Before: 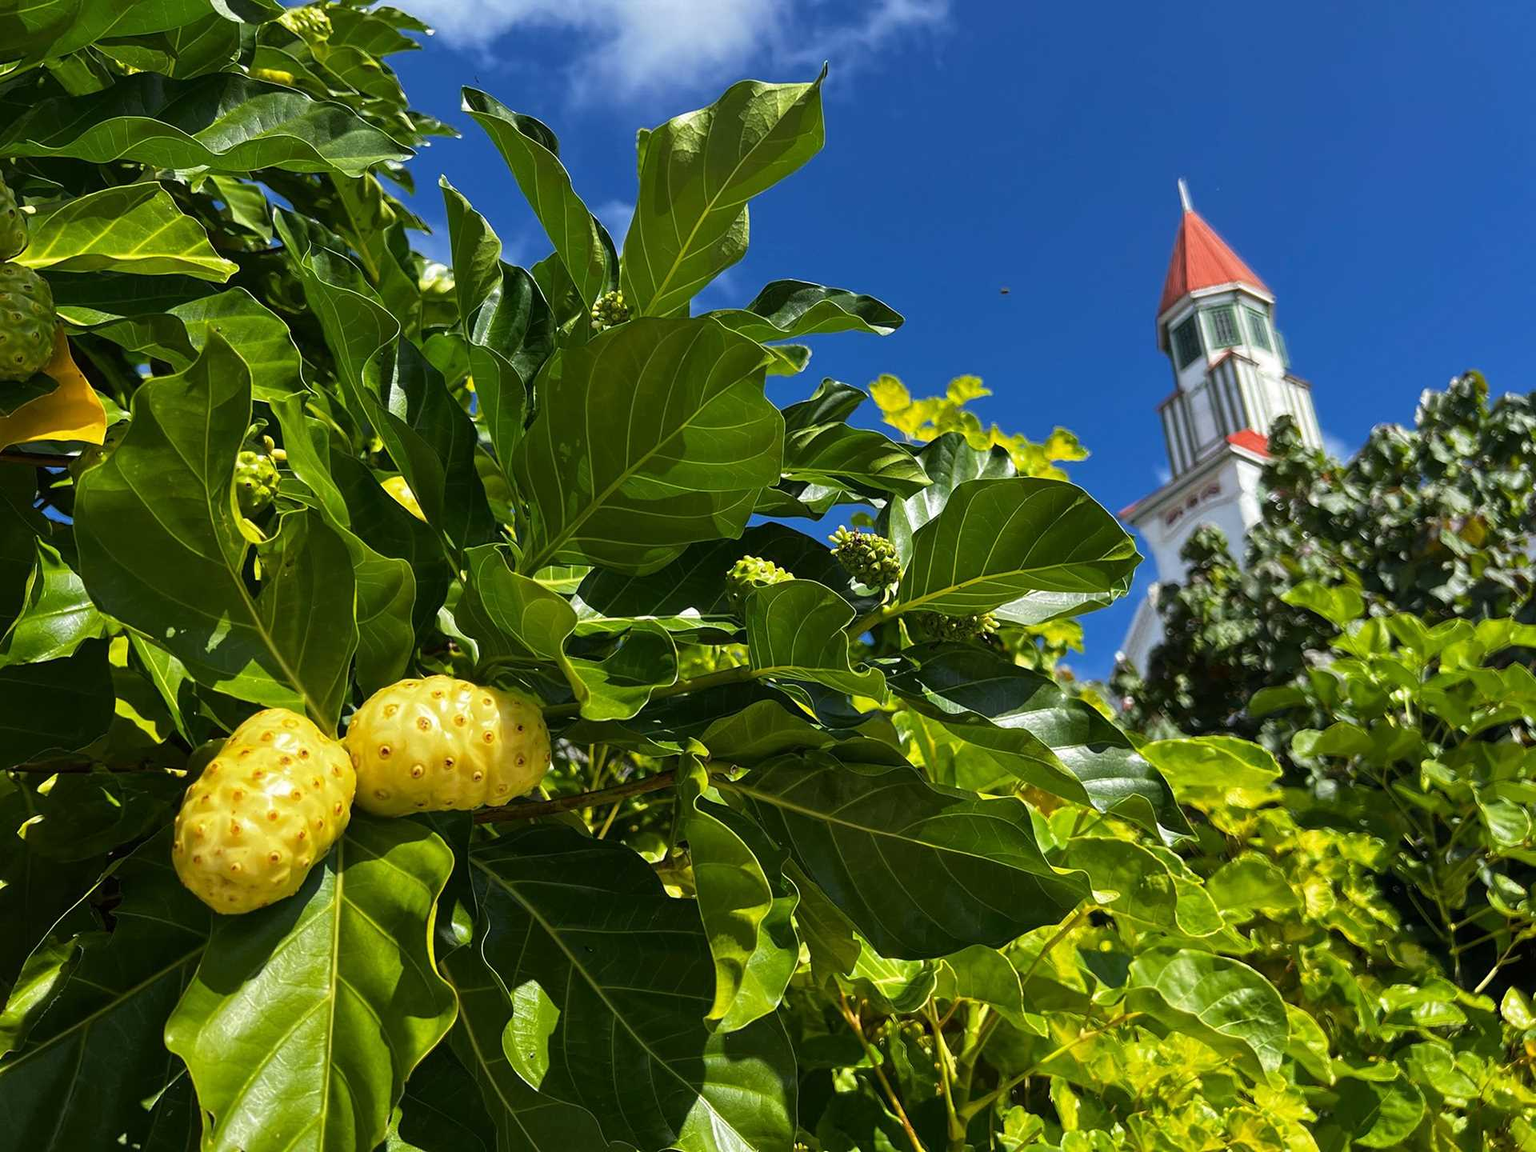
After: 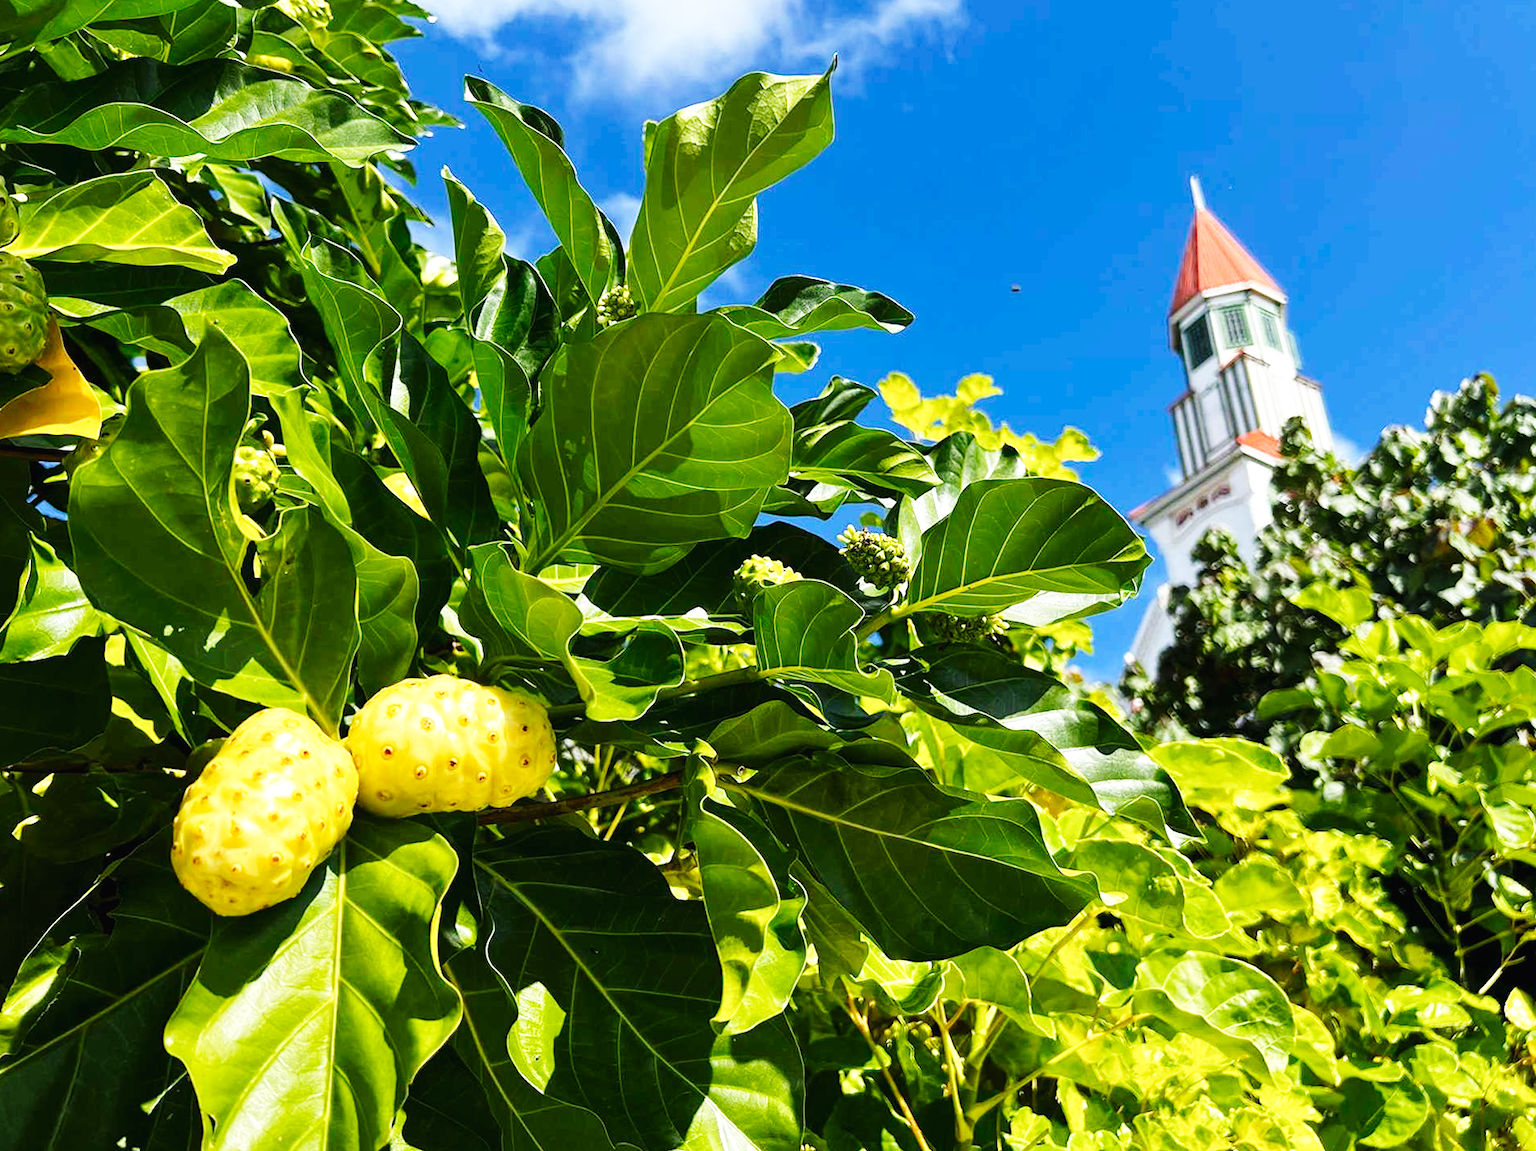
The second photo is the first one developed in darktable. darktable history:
base curve: curves: ch0 [(0, 0.003) (0.001, 0.002) (0.006, 0.004) (0.02, 0.022) (0.048, 0.086) (0.094, 0.234) (0.162, 0.431) (0.258, 0.629) (0.385, 0.8) (0.548, 0.918) (0.751, 0.988) (1, 1)], preserve colors none
rotate and perspective: rotation 0.174°, lens shift (vertical) 0.013, lens shift (horizontal) 0.019, shear 0.001, automatic cropping original format, crop left 0.007, crop right 0.991, crop top 0.016, crop bottom 0.997
